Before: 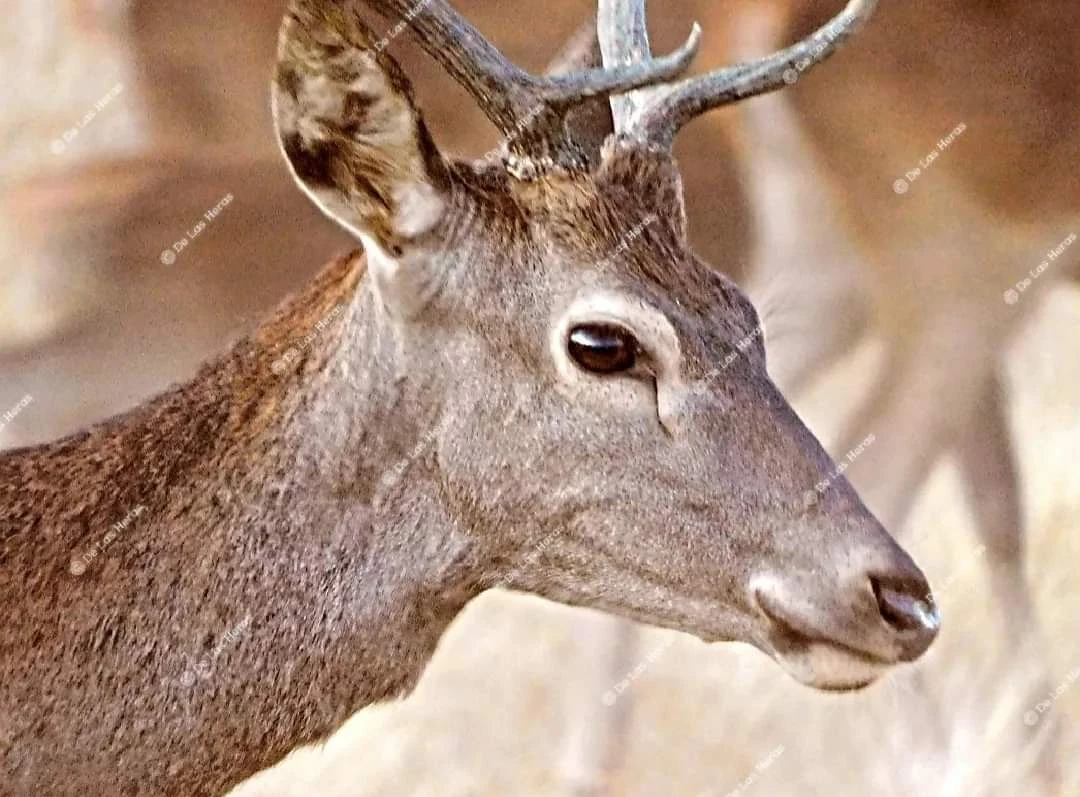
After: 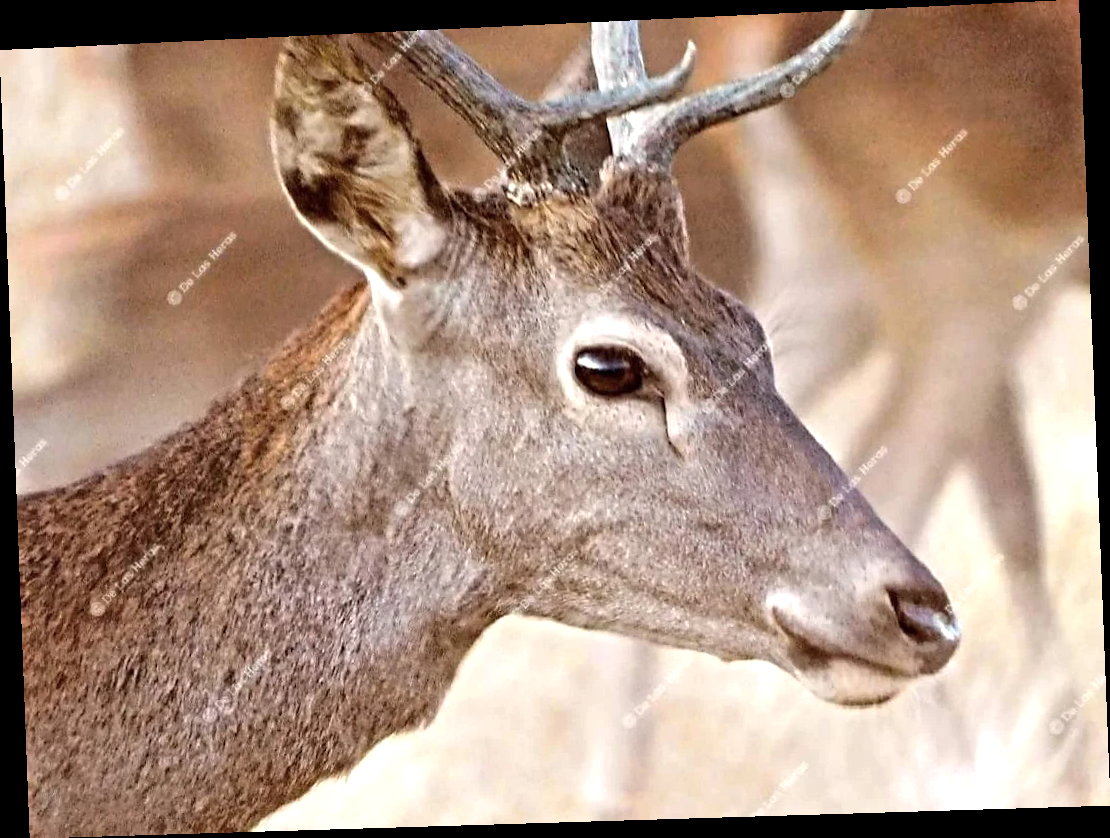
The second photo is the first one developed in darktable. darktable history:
rotate and perspective: rotation -2.22°, lens shift (horizontal) -0.022, automatic cropping off
shadows and highlights: radius 44.78, white point adjustment 6.64, compress 79.65%, highlights color adjustment 78.42%, soften with gaussian
